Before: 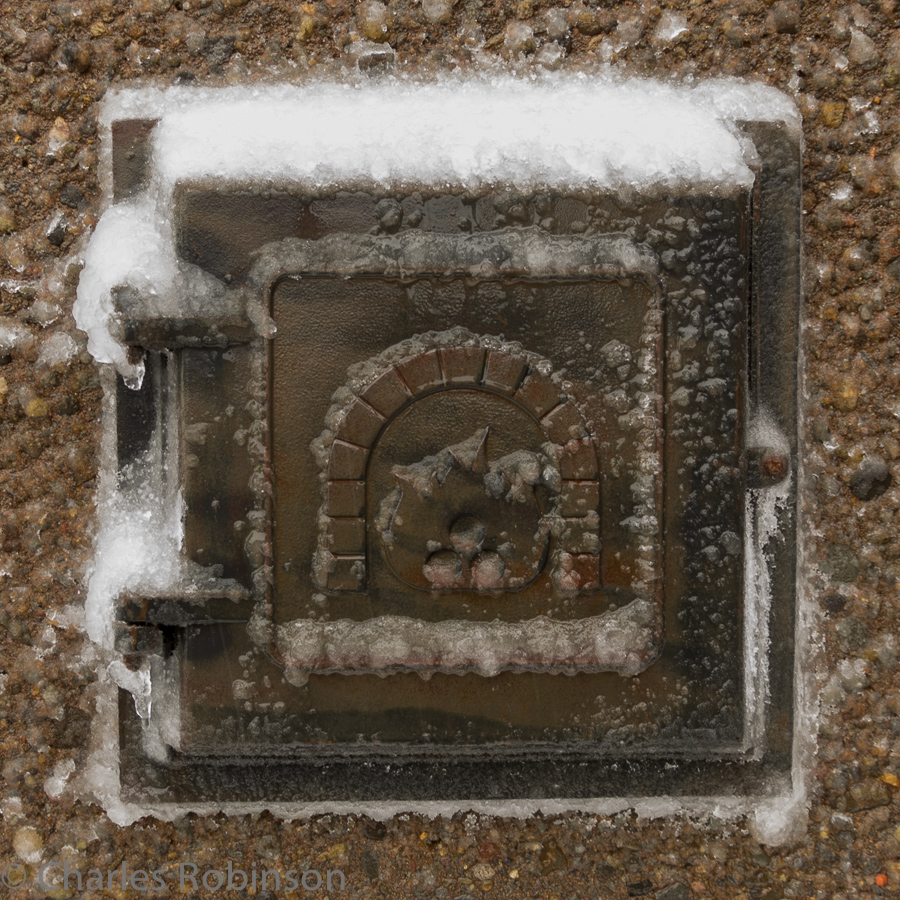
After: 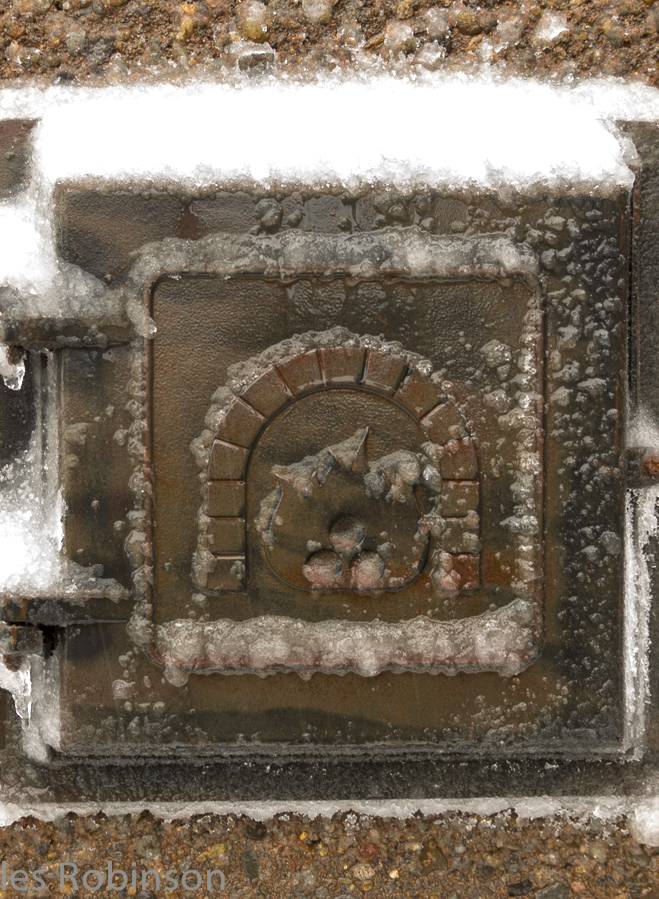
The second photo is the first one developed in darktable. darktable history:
exposure: black level correction 0, exposure 0.7 EV, compensate exposure bias true, compensate highlight preservation false
crop: left 13.443%, right 13.31%
